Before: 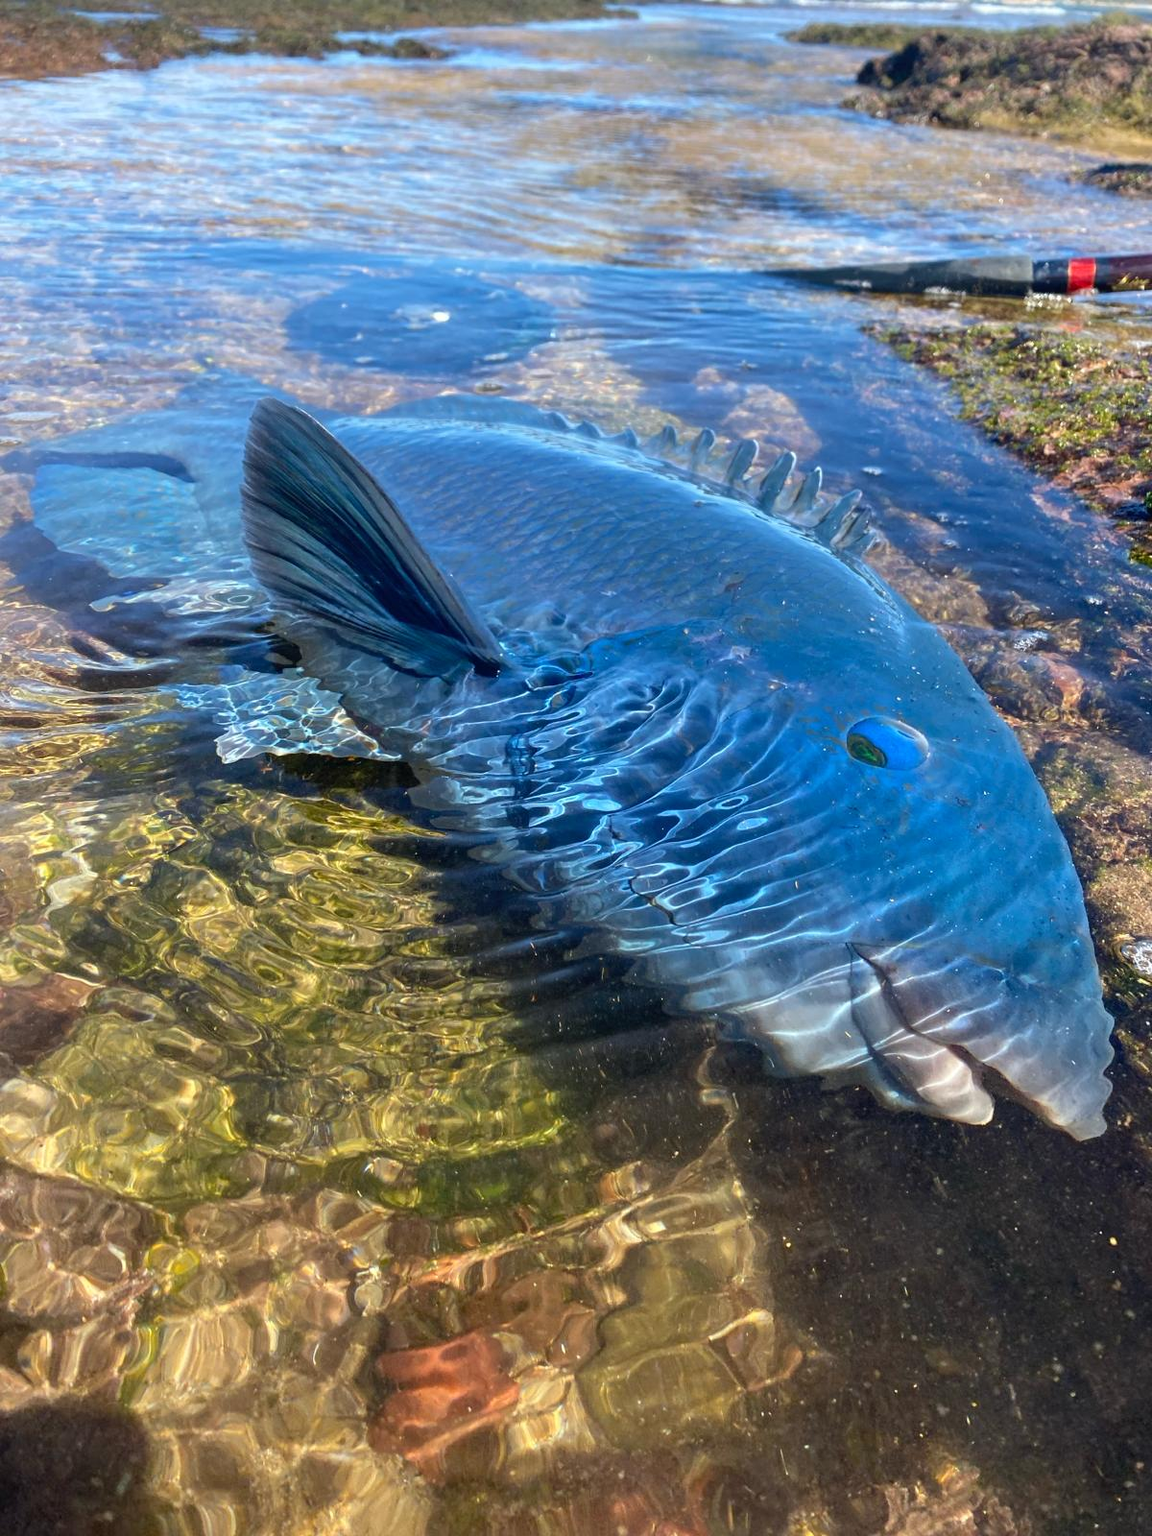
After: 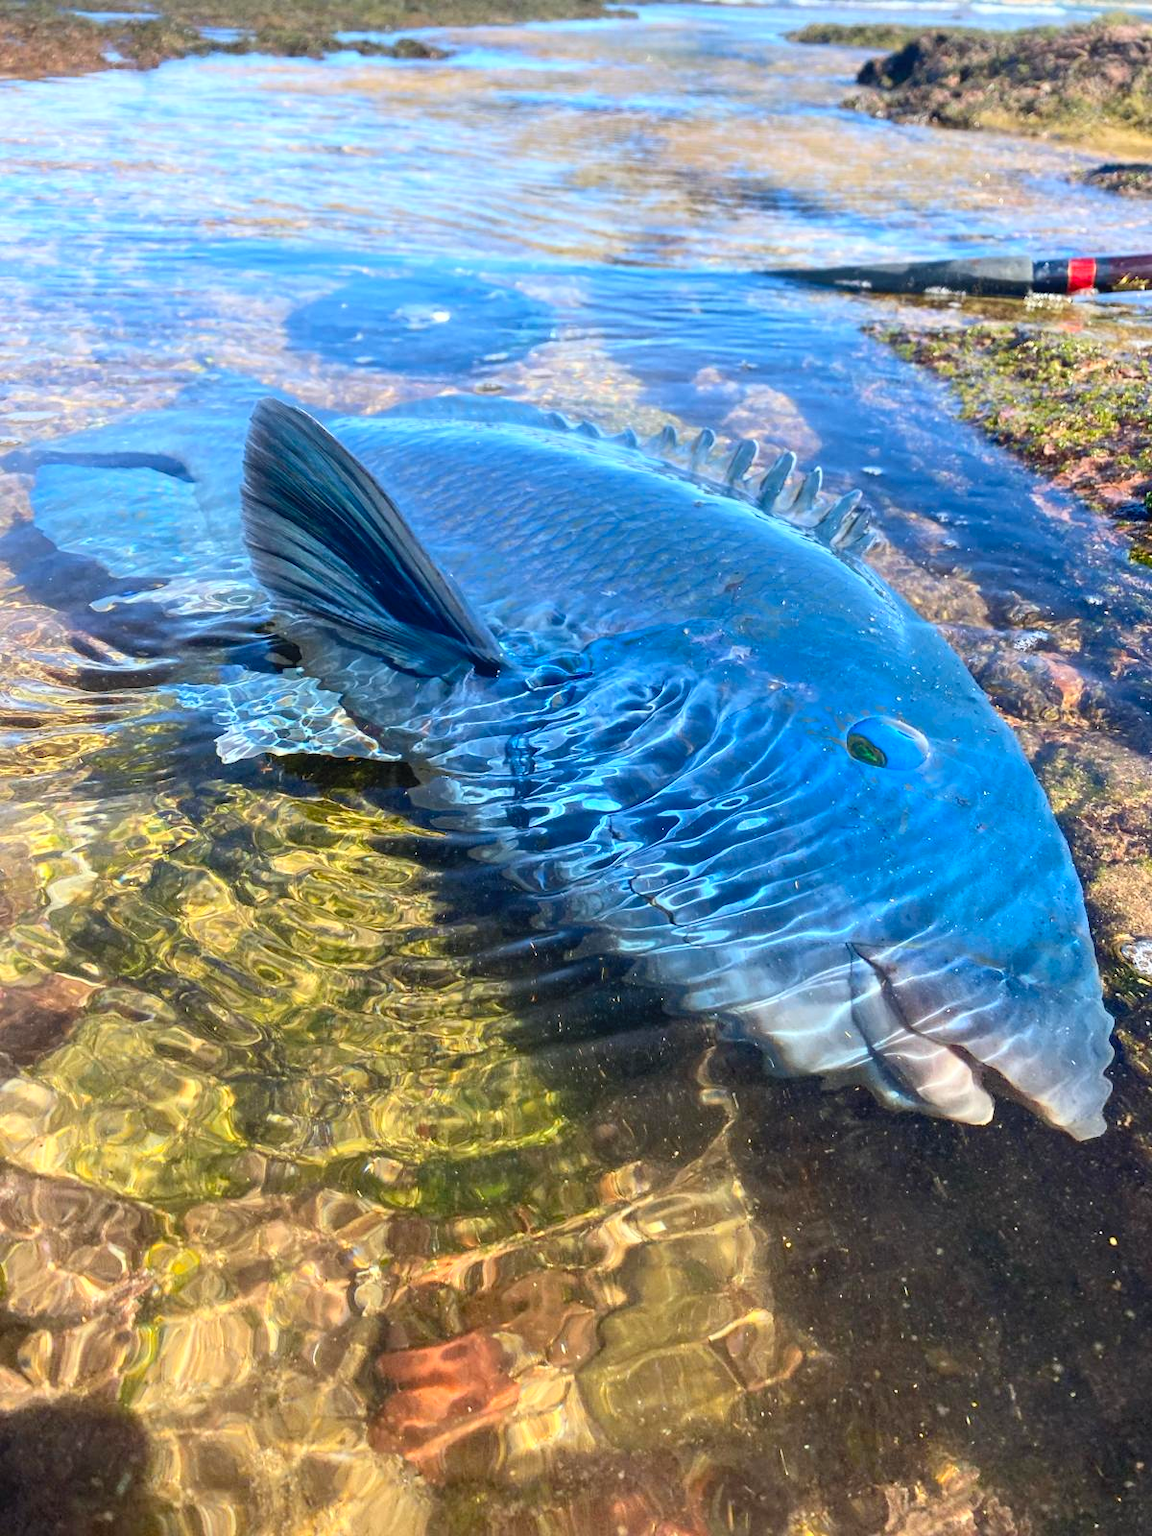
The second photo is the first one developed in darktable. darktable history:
contrast brightness saturation: contrast 0.204, brightness 0.169, saturation 0.226
